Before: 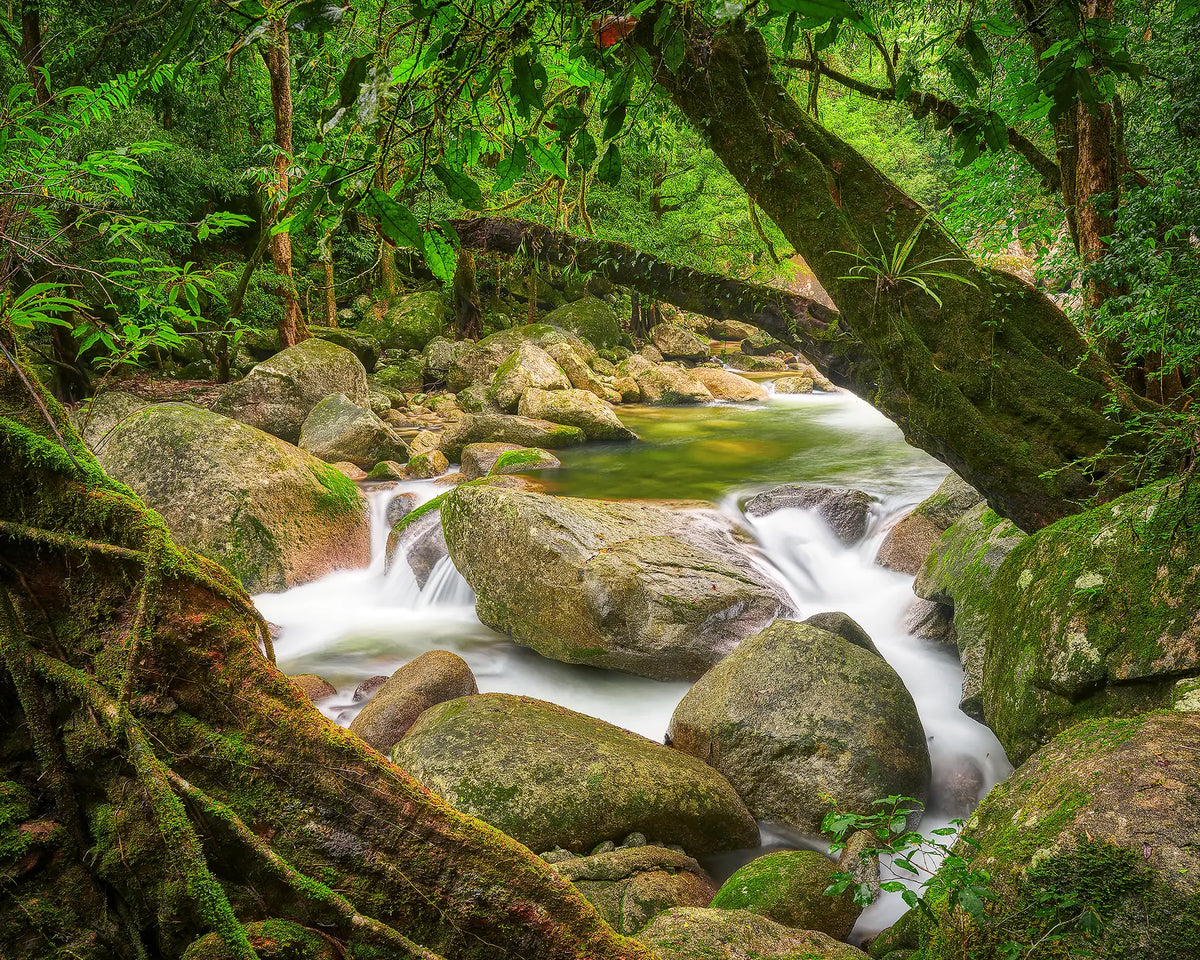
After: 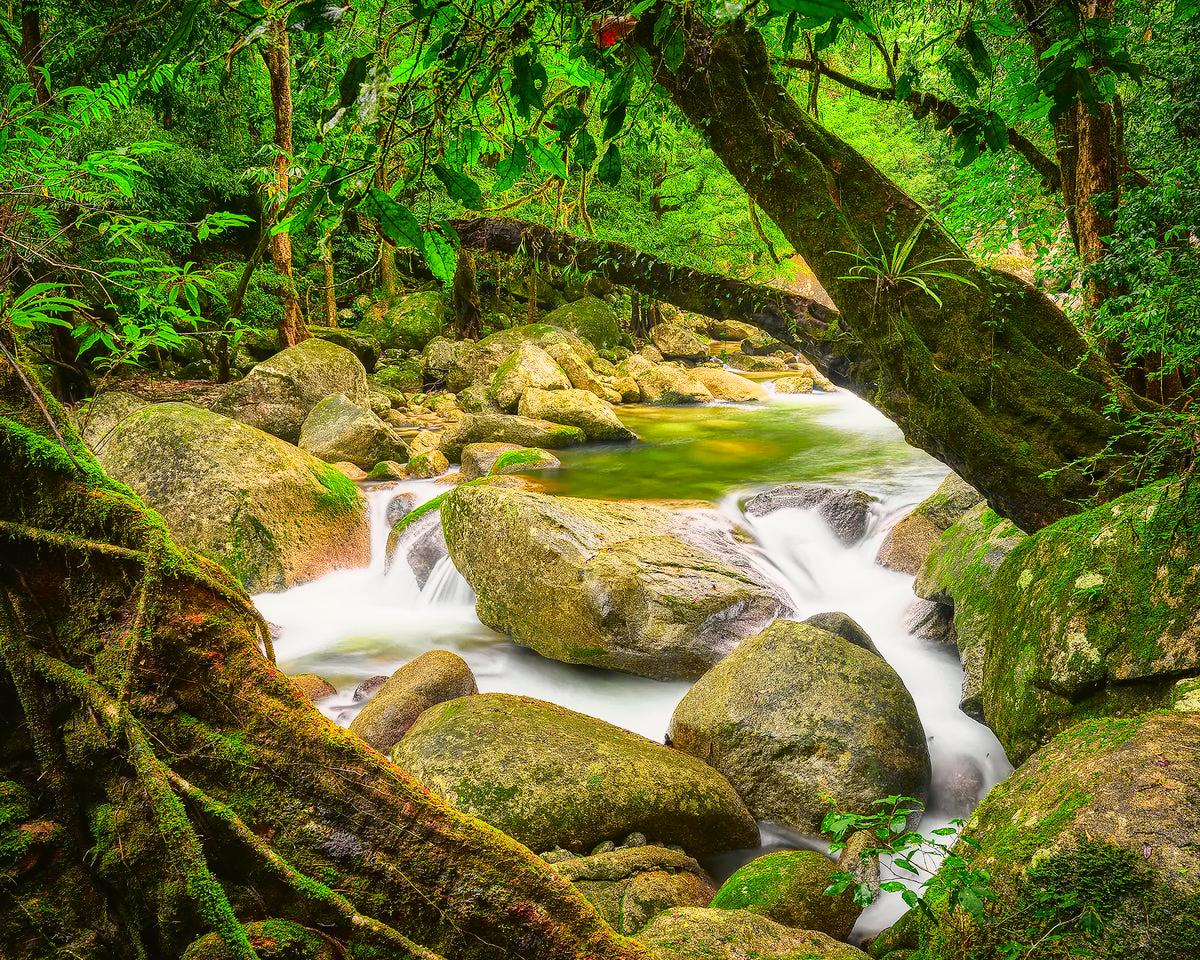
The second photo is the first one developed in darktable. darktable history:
tone curve: curves: ch0 [(0, 0.021) (0.049, 0.044) (0.157, 0.131) (0.359, 0.419) (0.469, 0.544) (0.634, 0.722) (0.839, 0.909) (0.998, 0.978)]; ch1 [(0, 0) (0.437, 0.408) (0.472, 0.47) (0.502, 0.503) (0.527, 0.53) (0.564, 0.573) (0.614, 0.654) (0.669, 0.748) (0.859, 0.899) (1, 1)]; ch2 [(0, 0) (0.33, 0.301) (0.421, 0.443) (0.487, 0.504) (0.502, 0.509) (0.535, 0.537) (0.565, 0.595) (0.608, 0.667) (1, 1)], color space Lab, independent channels, preserve colors none
